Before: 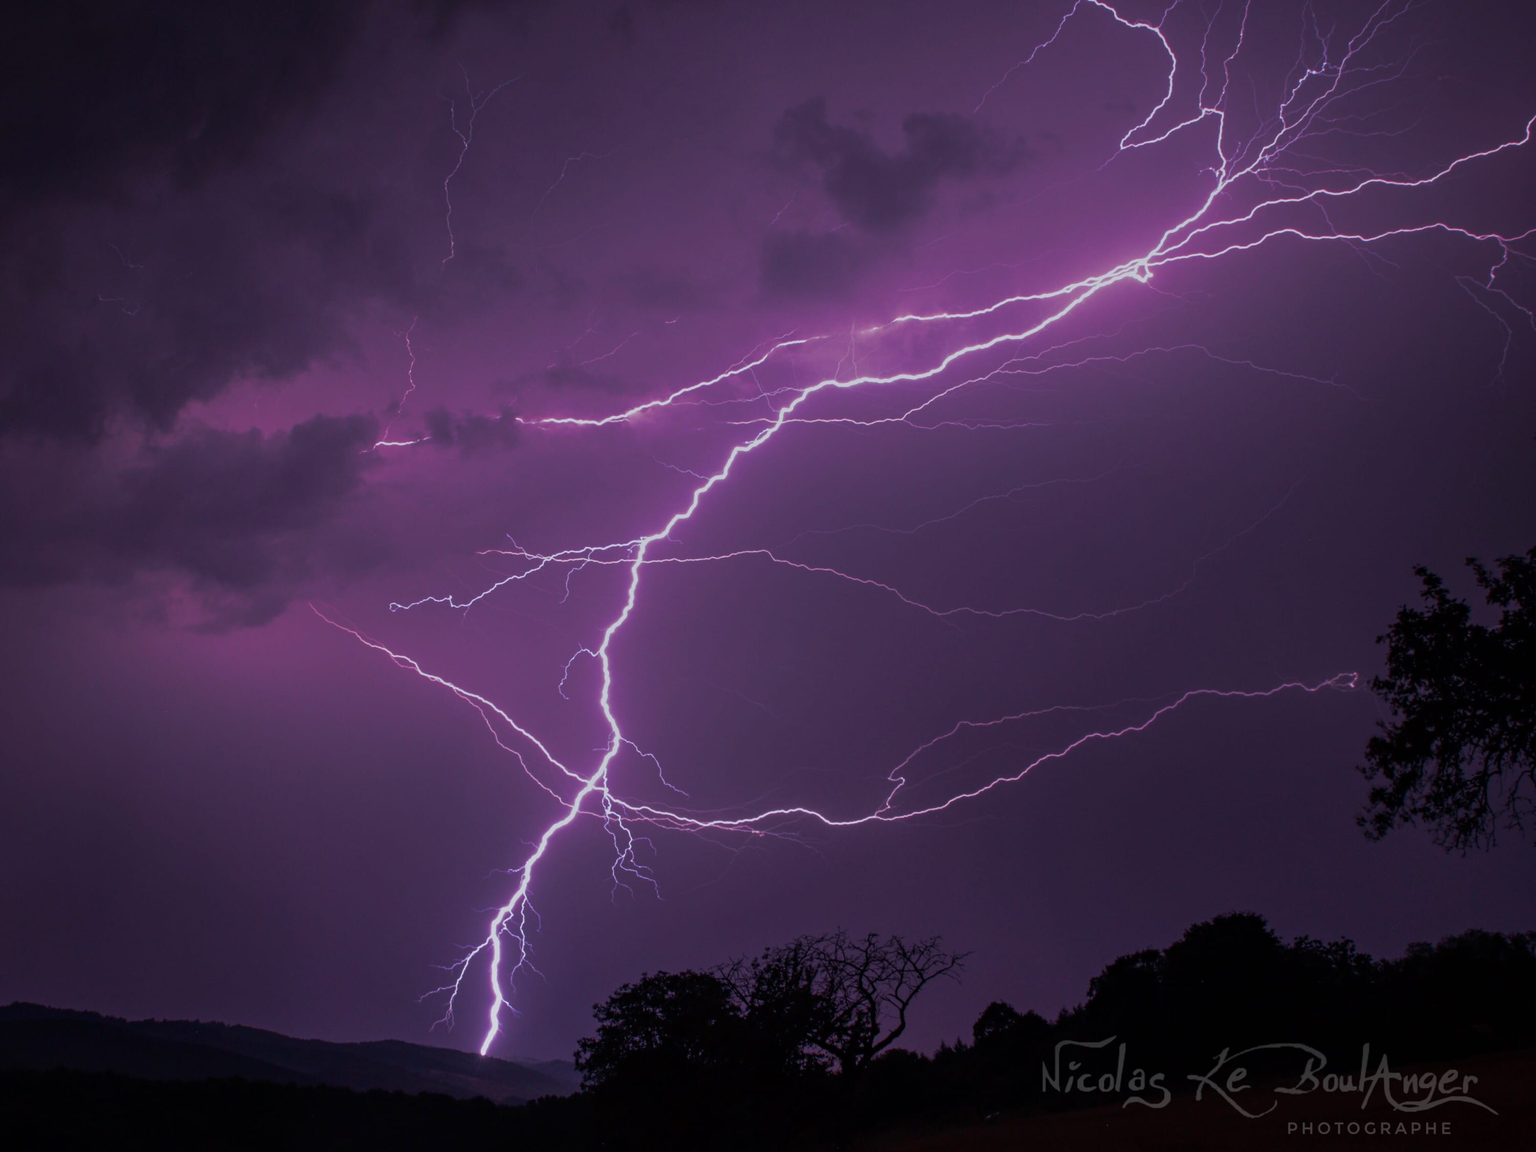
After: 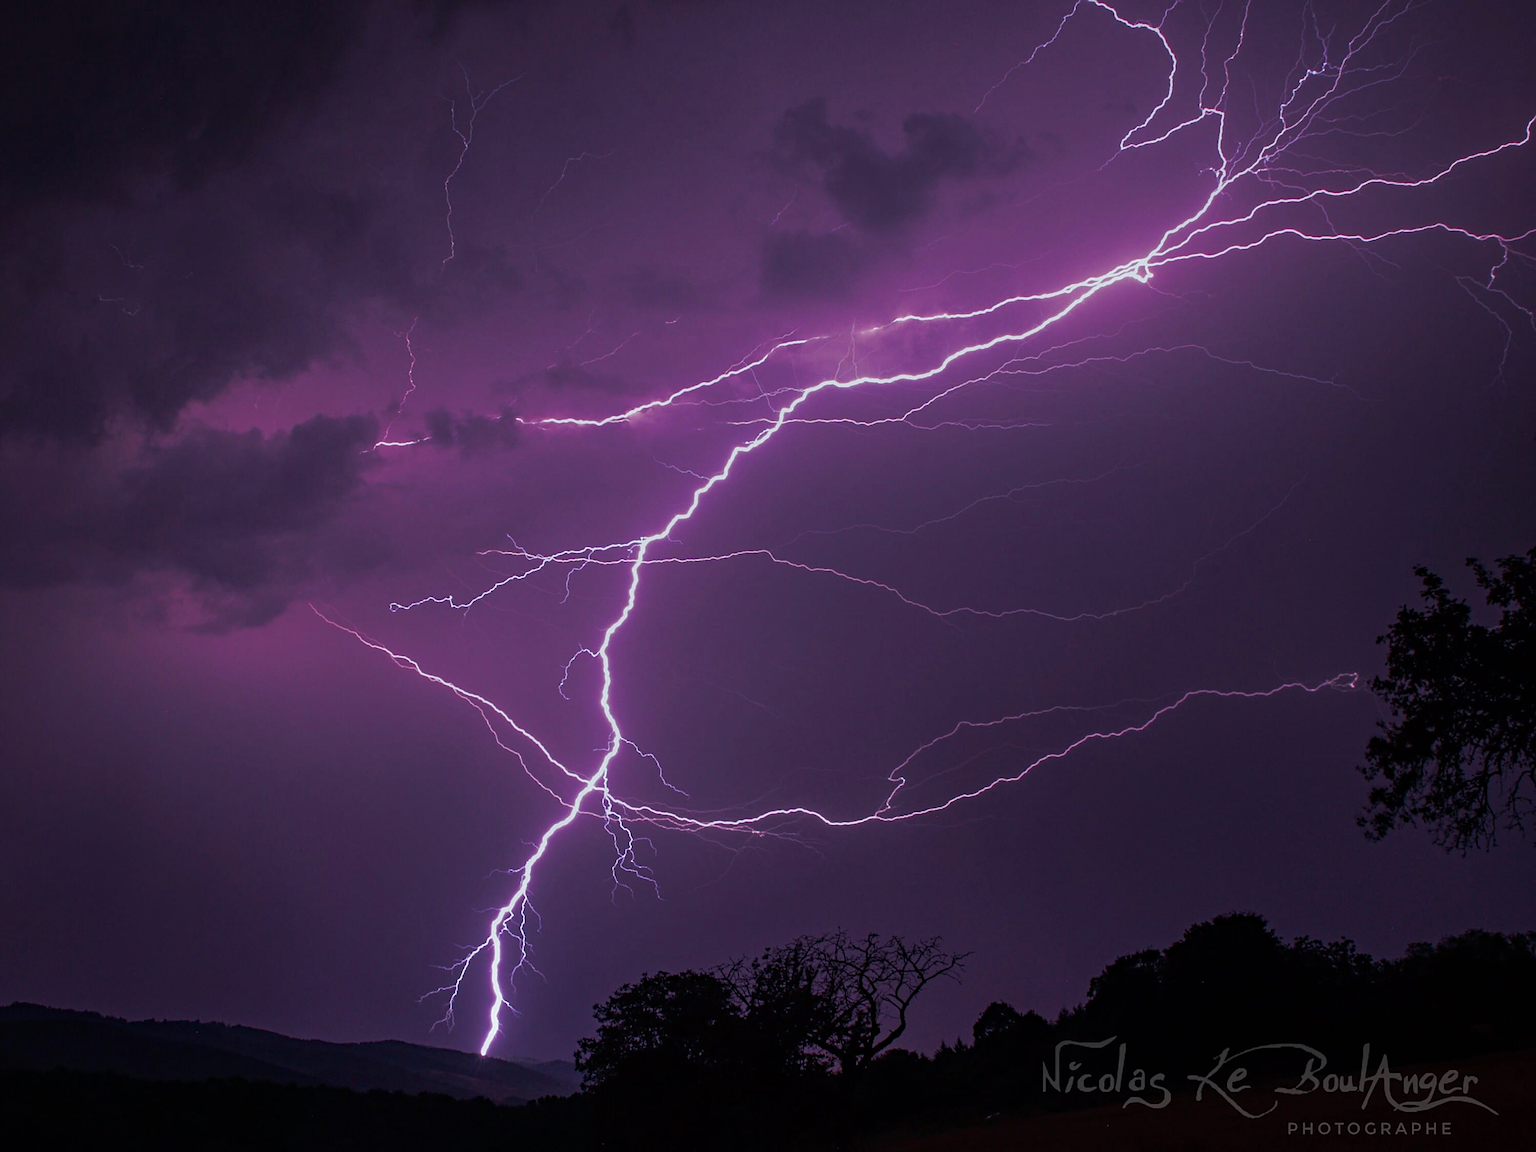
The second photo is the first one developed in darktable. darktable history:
haze removal: compatibility mode true, adaptive false
sharpen: amount 0.498
